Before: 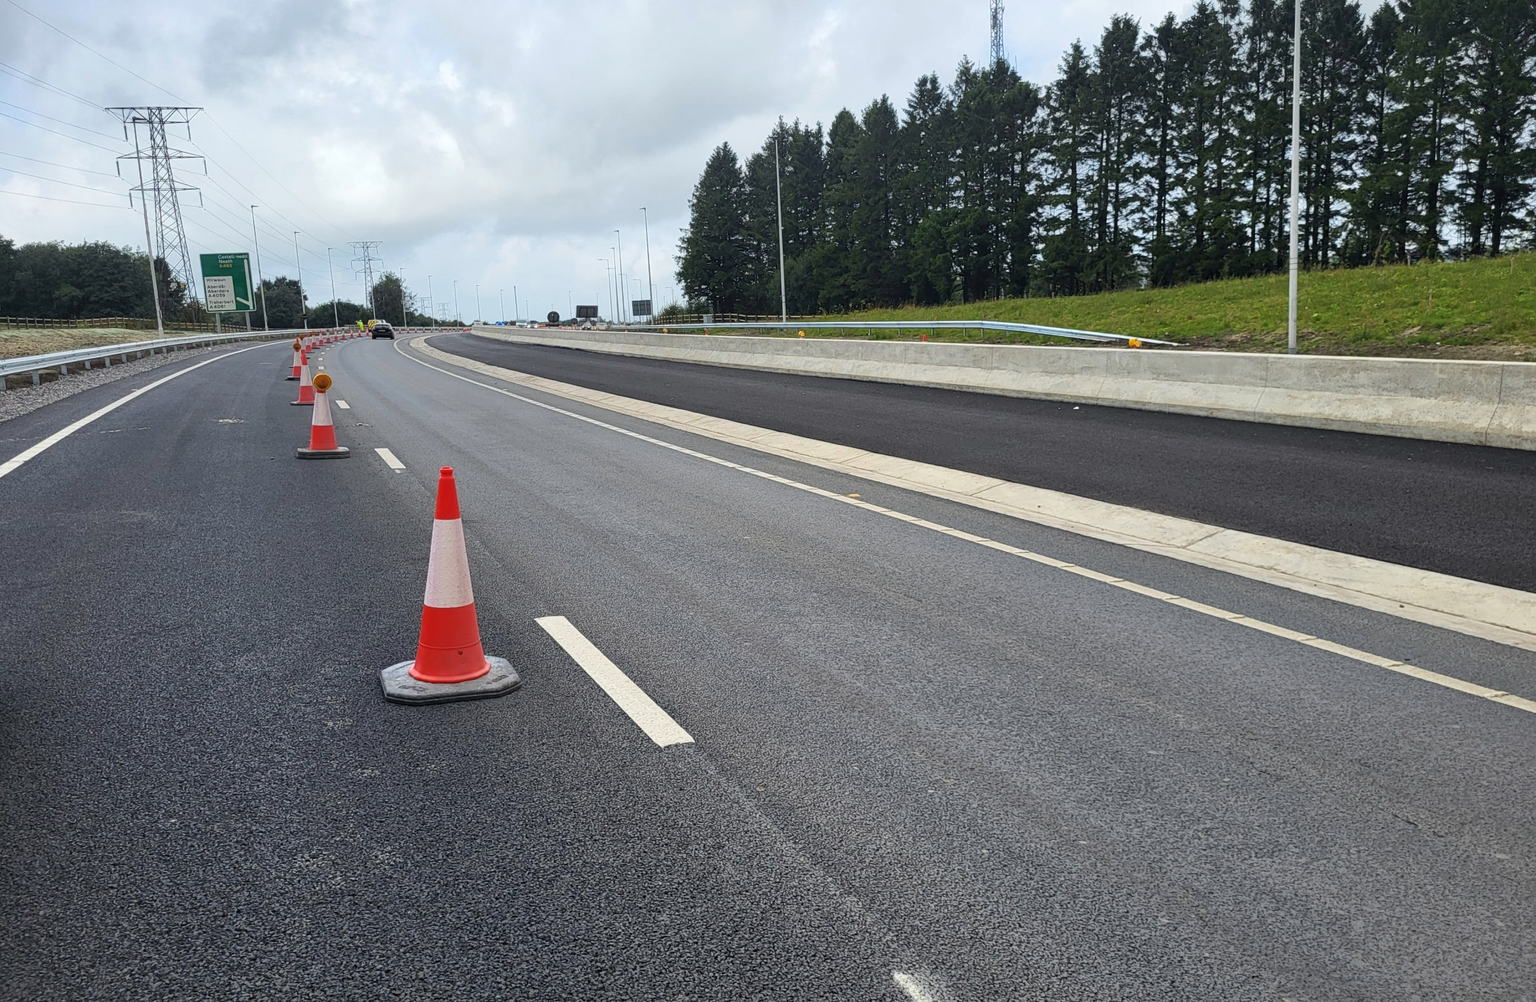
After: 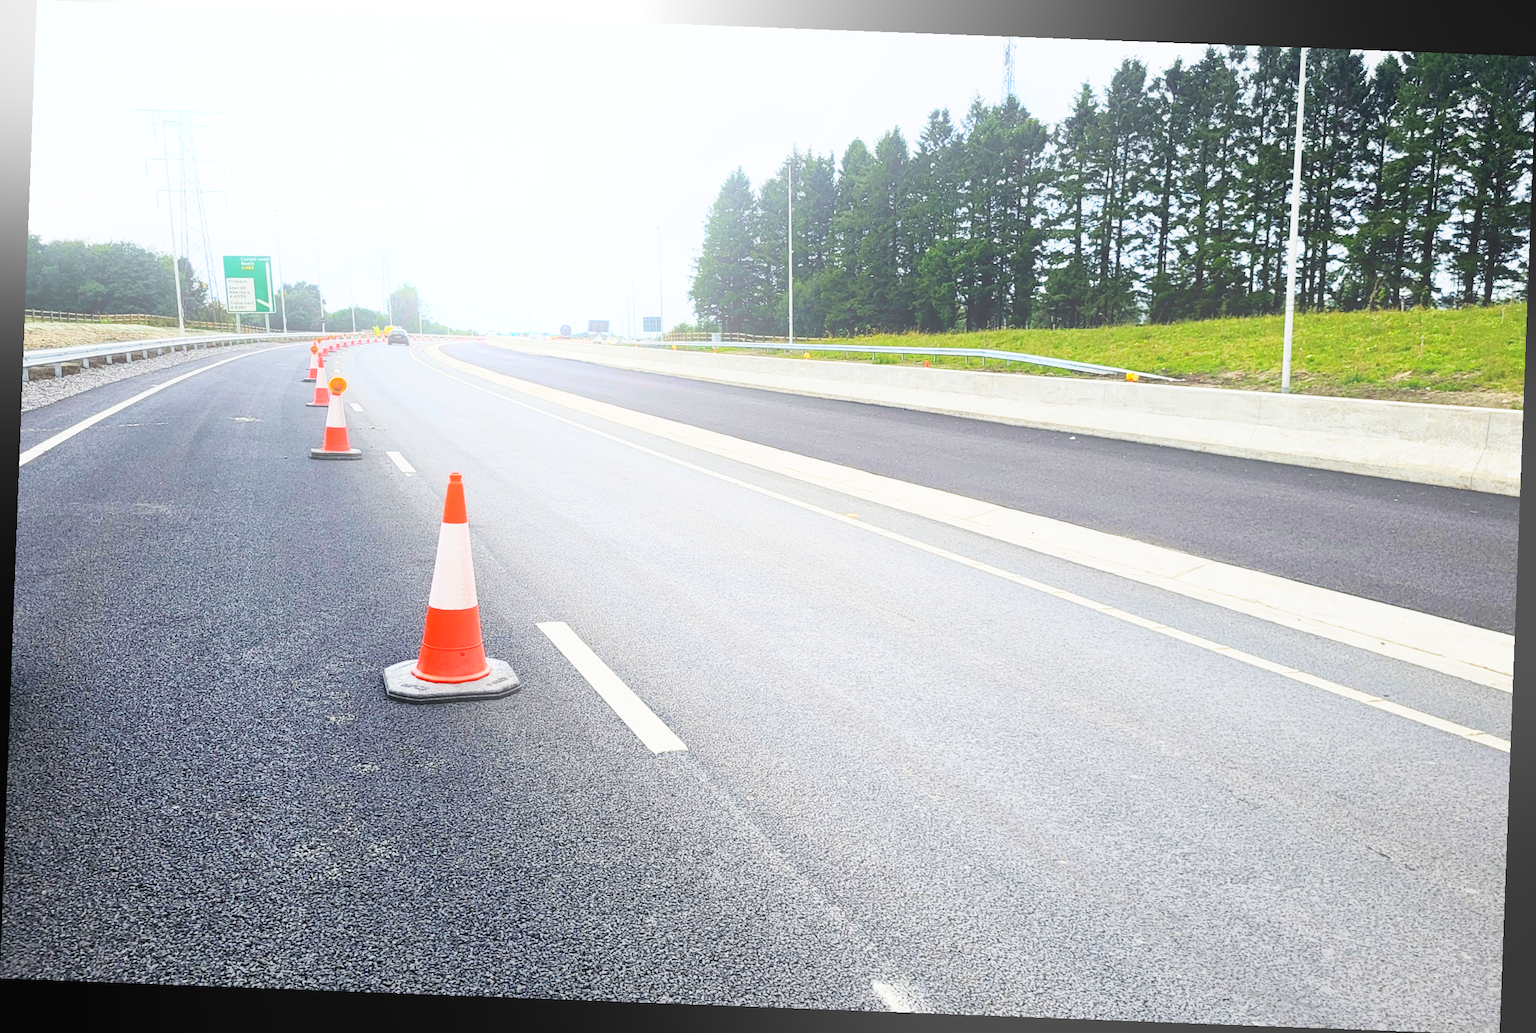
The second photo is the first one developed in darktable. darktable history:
rotate and perspective: rotation 2.17°, automatic cropping off
base curve: curves: ch0 [(0, 0) (0, 0.001) (0.001, 0.001) (0.004, 0.002) (0.007, 0.004) (0.015, 0.013) (0.033, 0.045) (0.052, 0.096) (0.075, 0.17) (0.099, 0.241) (0.163, 0.42) (0.219, 0.55) (0.259, 0.616) (0.327, 0.722) (0.365, 0.765) (0.522, 0.873) (0.547, 0.881) (0.689, 0.919) (0.826, 0.952) (1, 1)], preserve colors none
bloom: size 40%
